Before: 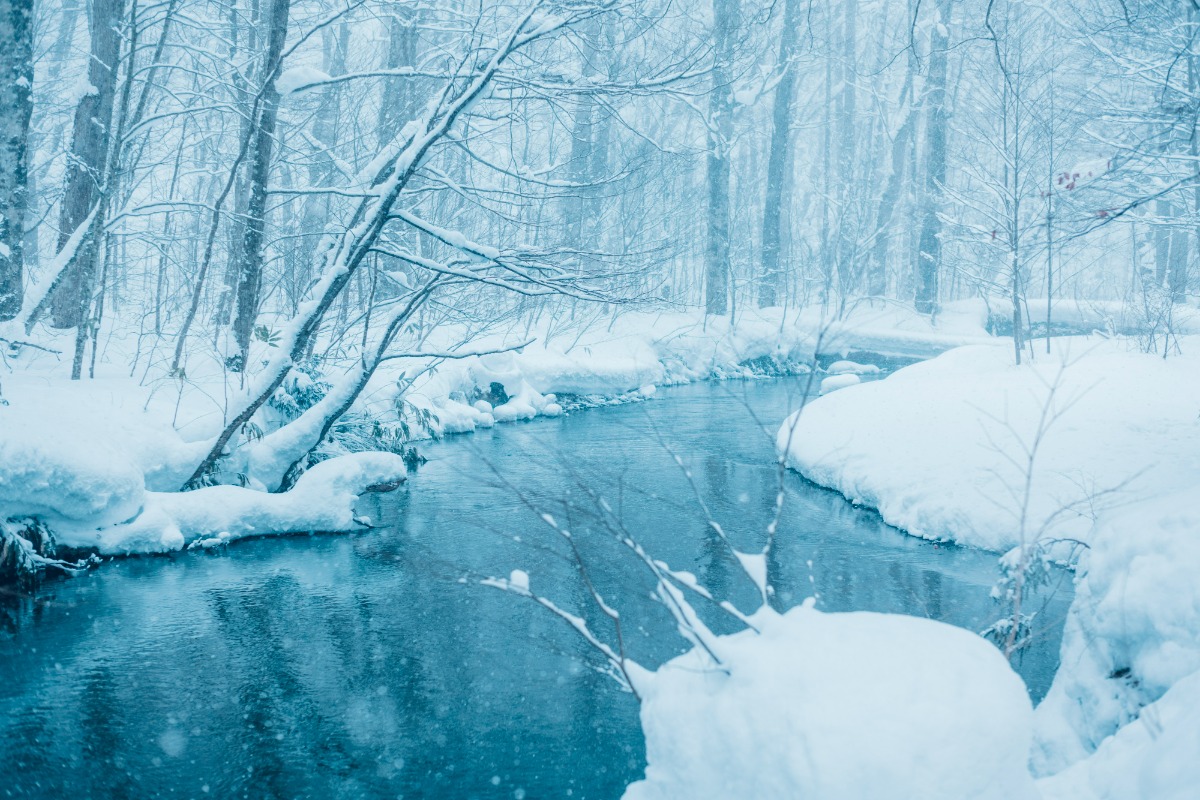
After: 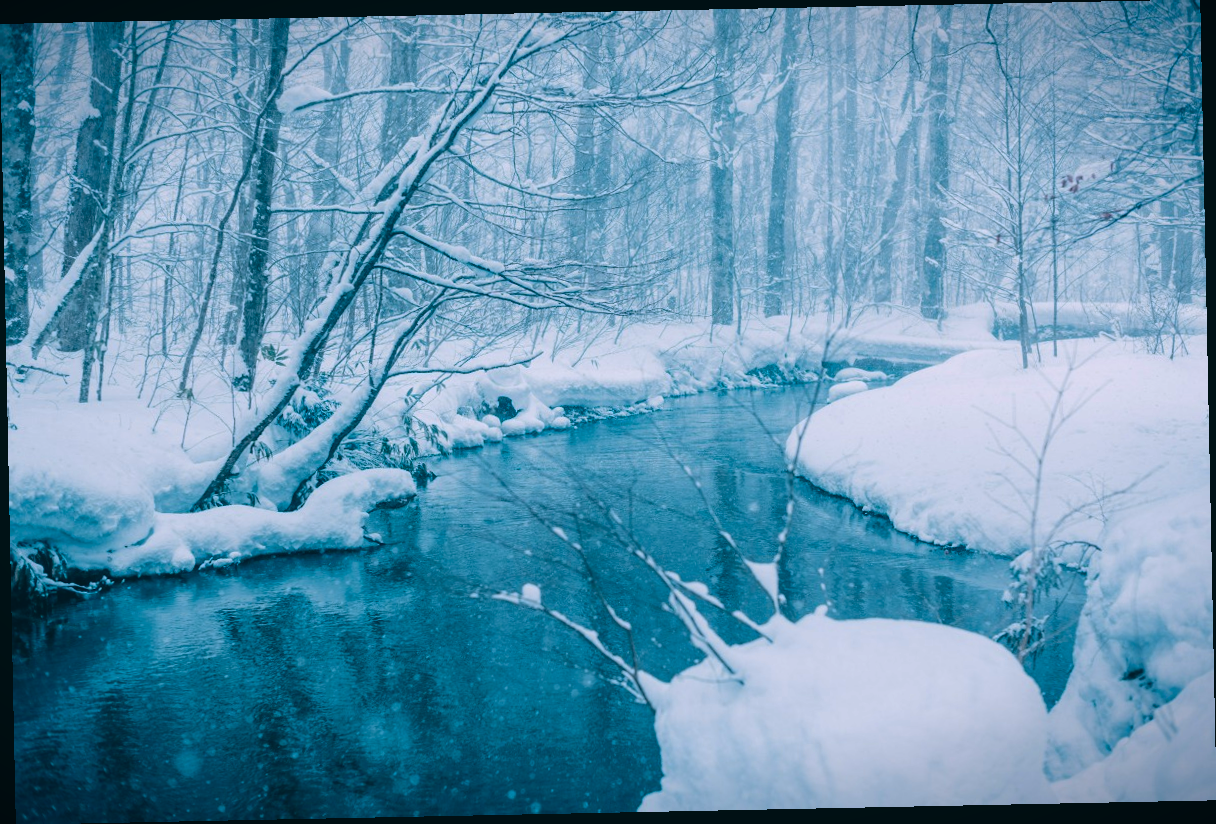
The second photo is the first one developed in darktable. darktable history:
rotate and perspective: rotation -1.17°, automatic cropping off
vignetting: fall-off start 98.29%, fall-off radius 100%, brightness -1, saturation 0.5, width/height ratio 1.428
color balance: lift [1.016, 0.983, 1, 1.017], gamma [0.78, 1.018, 1.043, 0.957], gain [0.786, 1.063, 0.937, 1.017], input saturation 118.26%, contrast 13.43%, contrast fulcrum 21.62%, output saturation 82.76%
